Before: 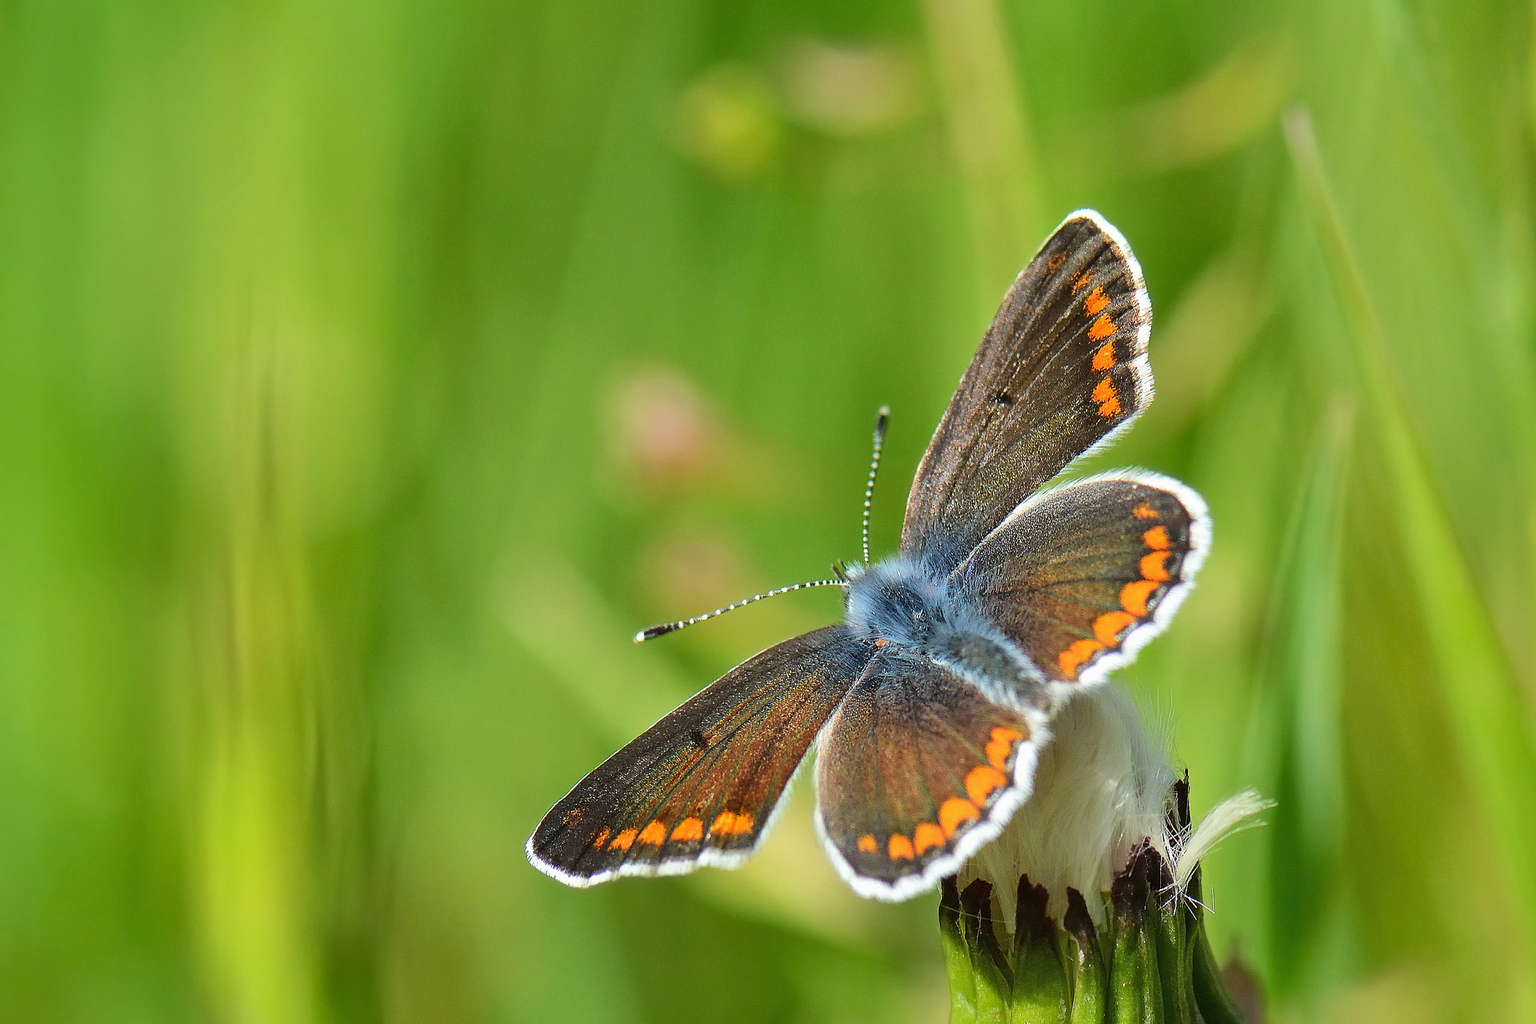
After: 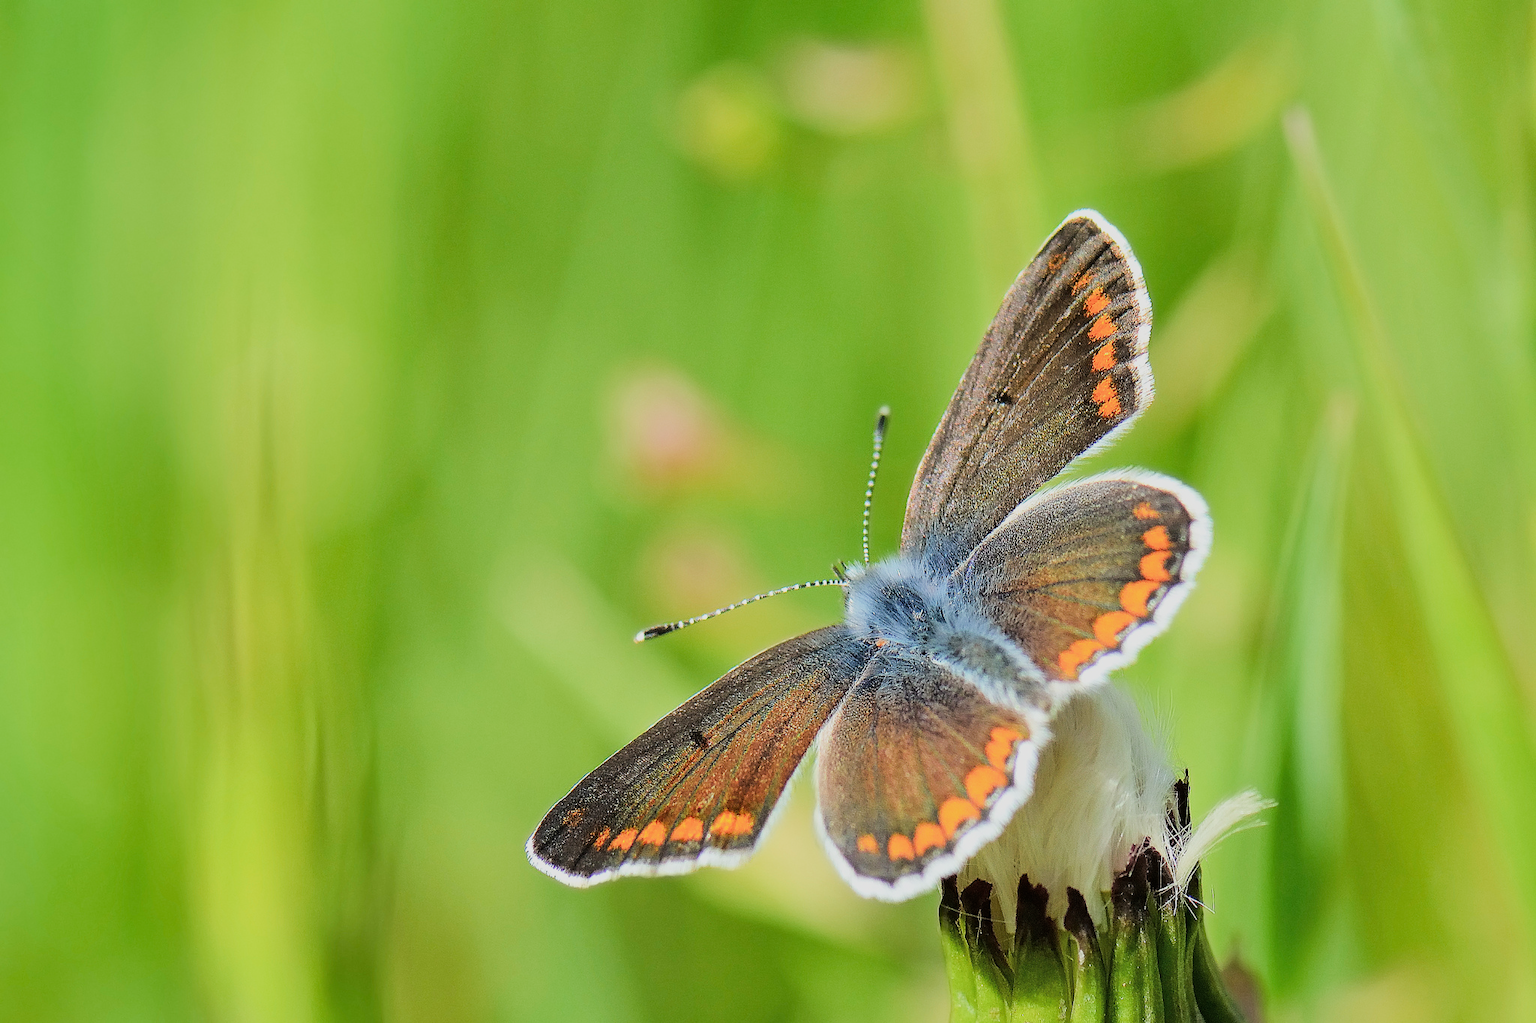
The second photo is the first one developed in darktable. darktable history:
exposure: black level correction 0, exposure 0.694 EV, compensate highlight preservation false
filmic rgb: black relative exposure -7.15 EV, white relative exposure 5.36 EV, hardness 3.03
